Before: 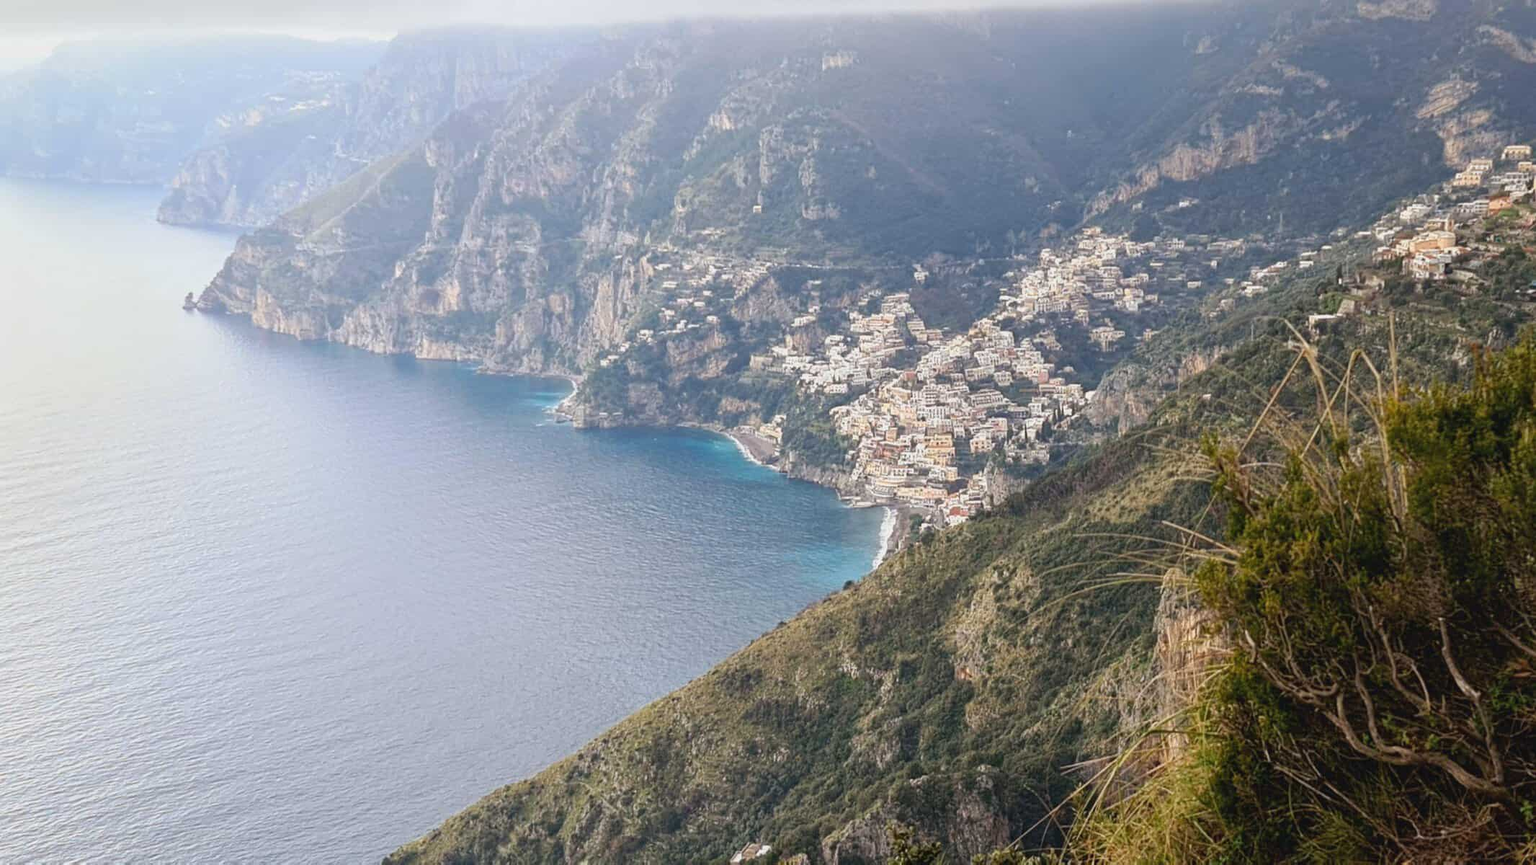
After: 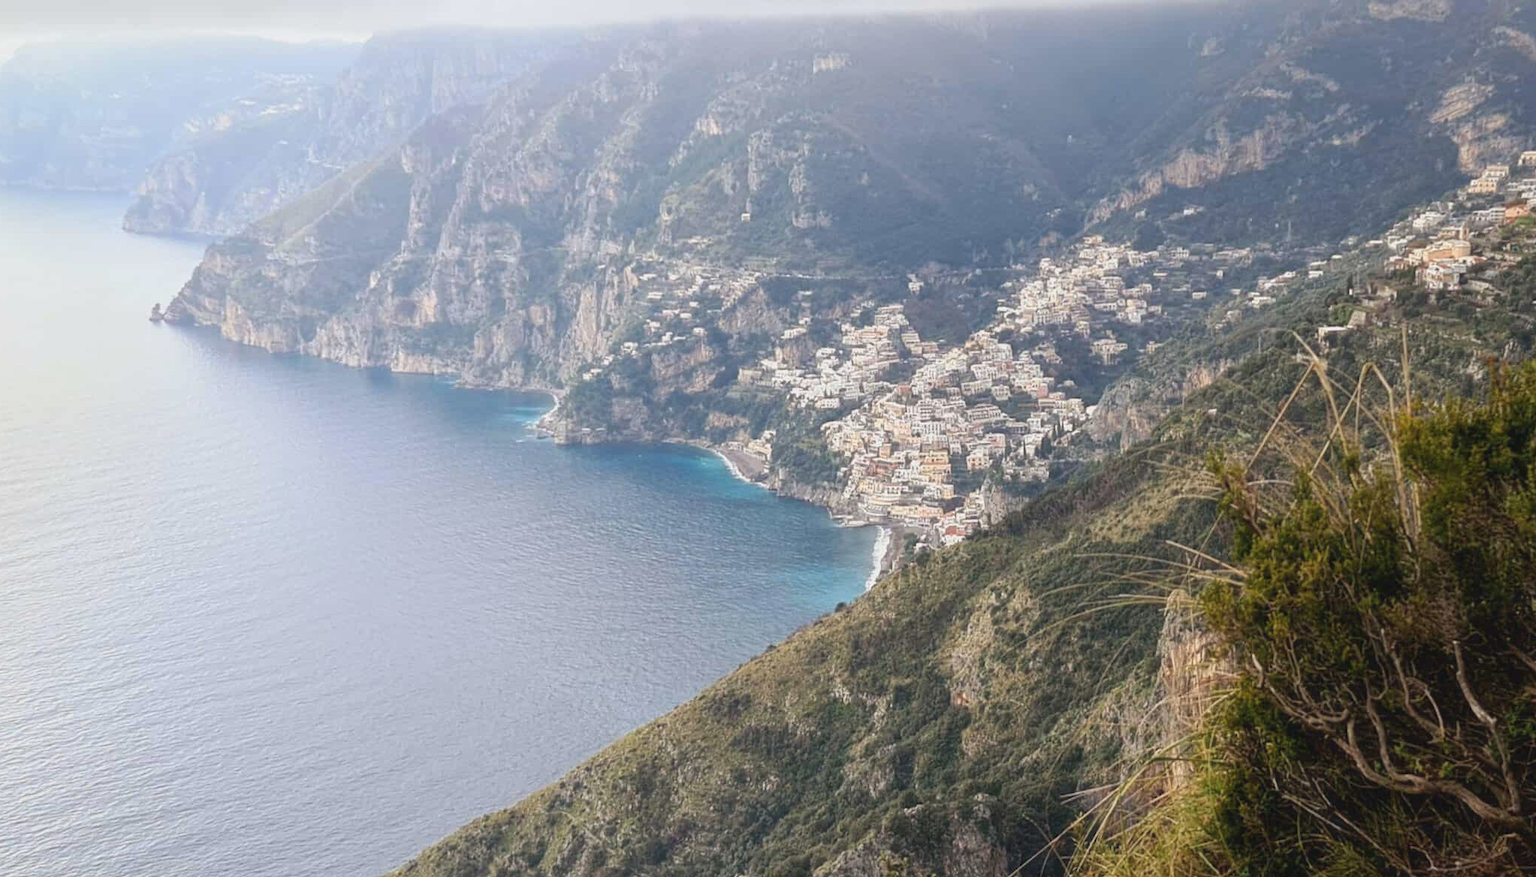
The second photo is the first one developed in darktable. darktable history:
crop and rotate: left 2.536%, right 1.107%, bottom 2.246%
haze removal: strength -0.09, adaptive false
